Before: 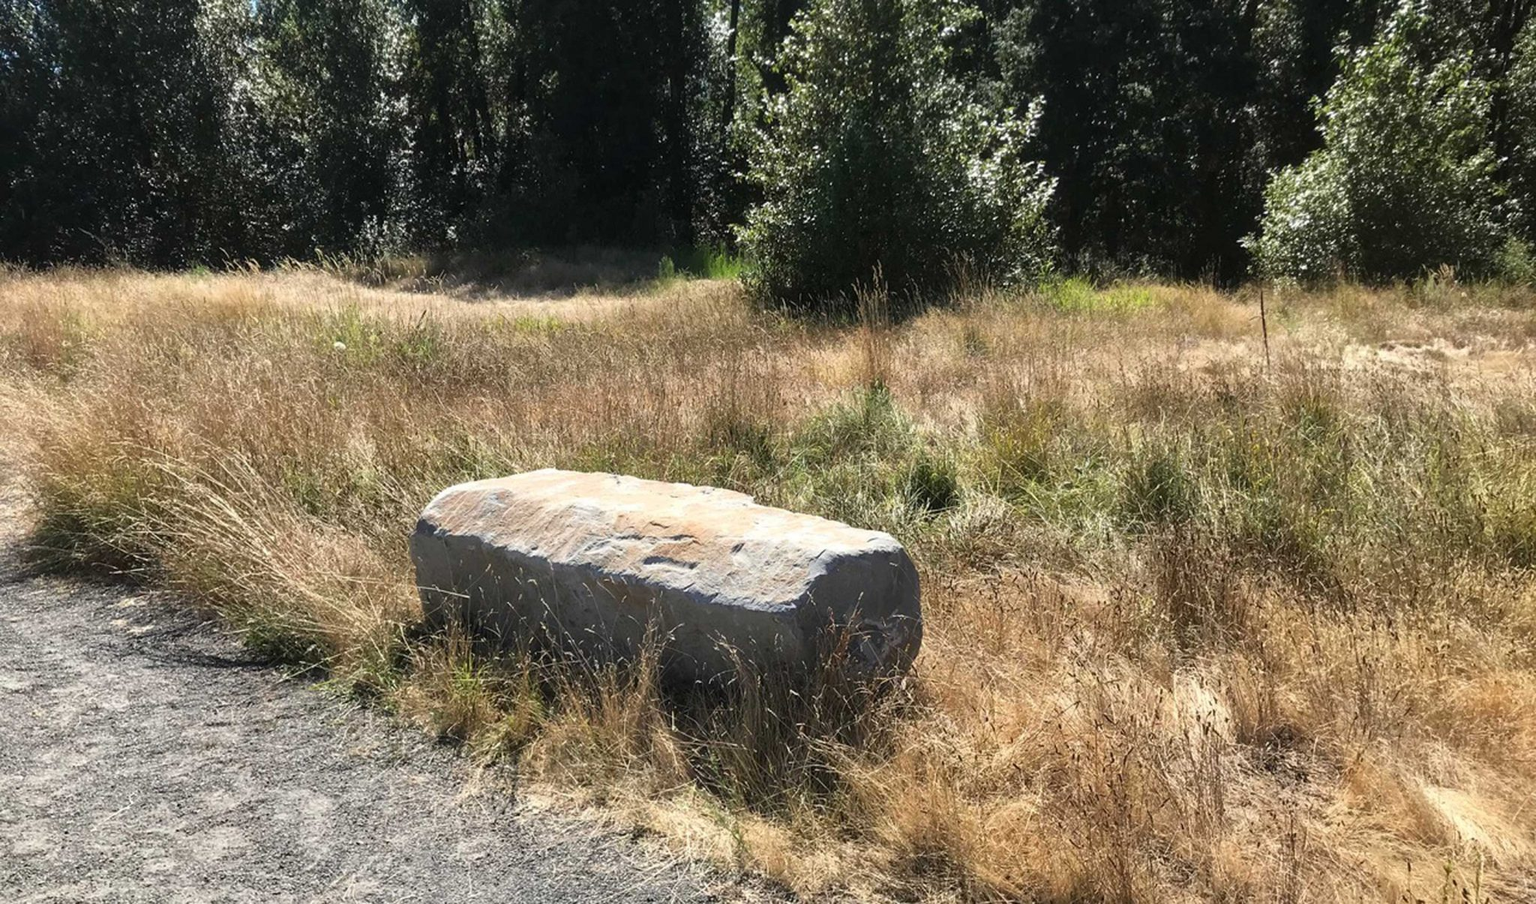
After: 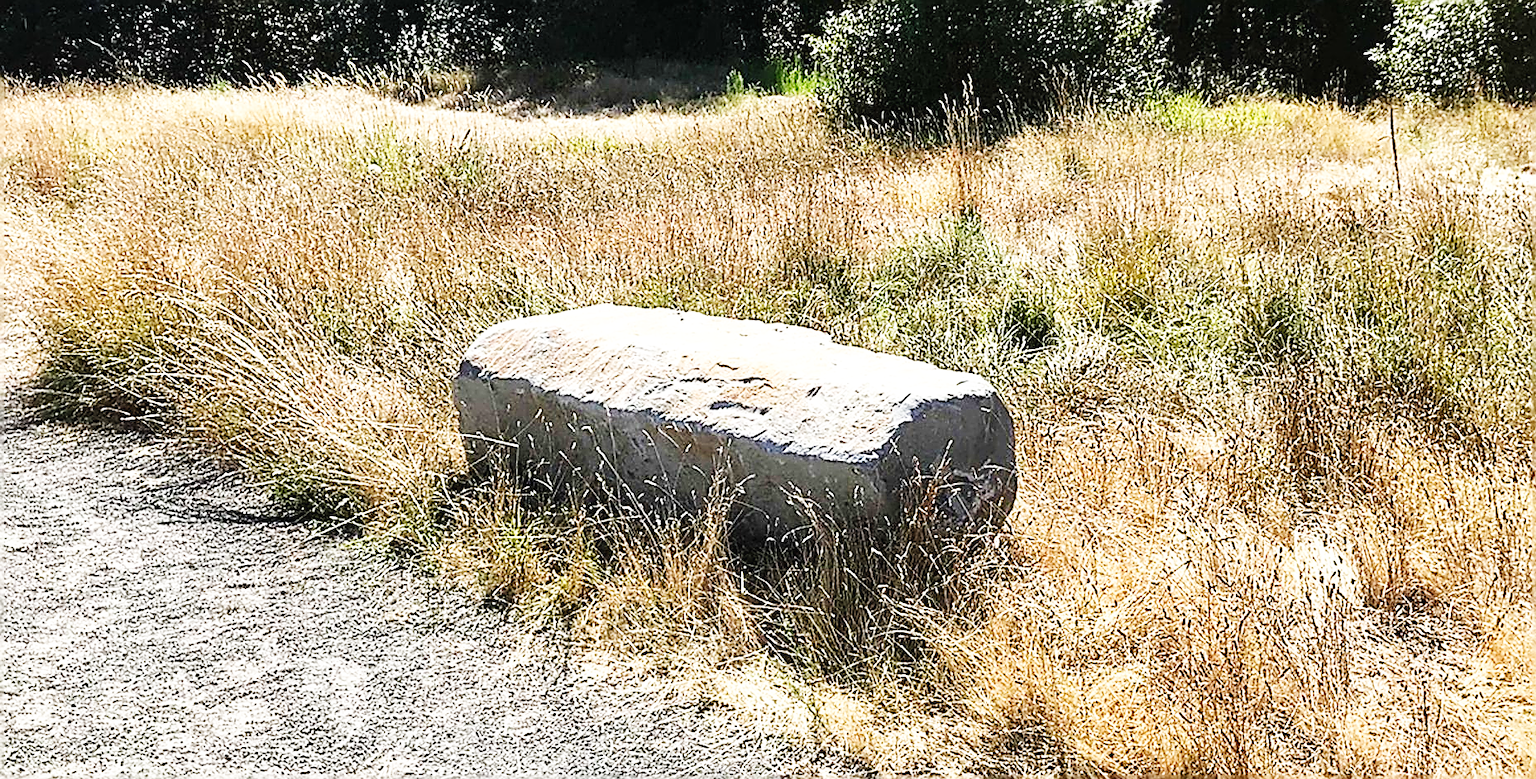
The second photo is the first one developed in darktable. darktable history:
base curve: curves: ch0 [(0, 0.003) (0.001, 0.002) (0.006, 0.004) (0.02, 0.022) (0.048, 0.086) (0.094, 0.234) (0.162, 0.431) (0.258, 0.629) (0.385, 0.8) (0.548, 0.918) (0.751, 0.988) (1, 1)], preserve colors none
crop: top 21.398%, right 9.314%, bottom 0.275%
sharpen: amount 1.99
